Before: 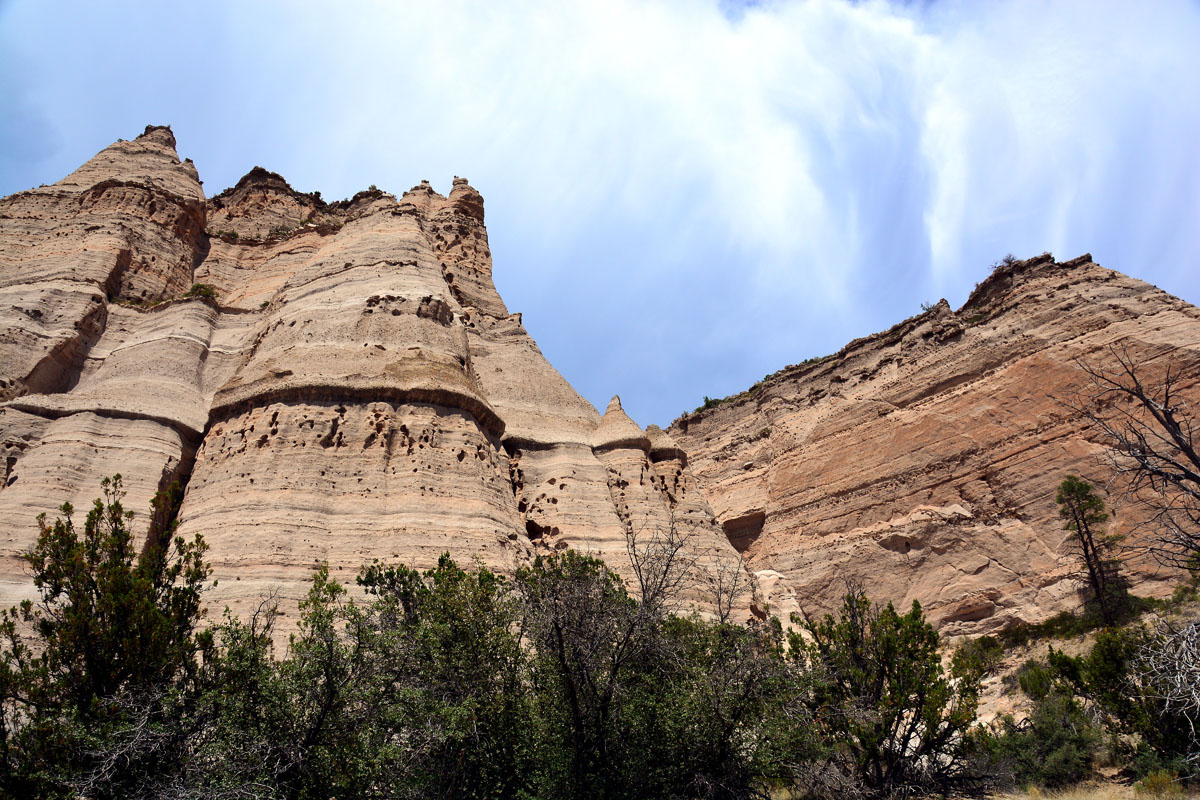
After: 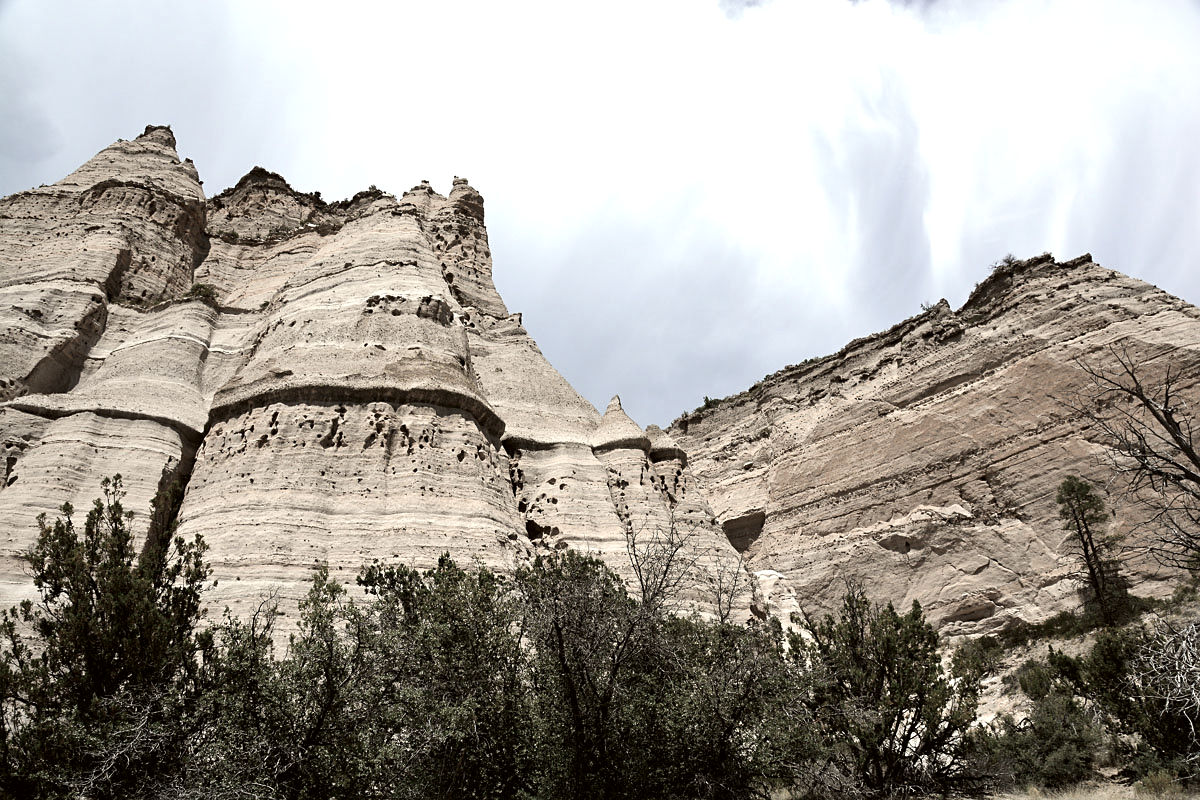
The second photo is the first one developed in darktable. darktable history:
color correction: highlights a* -1.83, highlights b* 10.18, shadows a* 0.207, shadows b* 18.72
tone equalizer: -8 EV -0.405 EV, -7 EV -0.416 EV, -6 EV -0.325 EV, -5 EV -0.22 EV, -3 EV 0.246 EV, -2 EV 0.344 EV, -1 EV 0.397 EV, +0 EV 0.442 EV, smoothing diameter 24.93%, edges refinement/feathering 7.73, preserve details guided filter
sharpen: amount 0.215
color zones: curves: ch1 [(0, 0.153) (0.143, 0.15) (0.286, 0.151) (0.429, 0.152) (0.571, 0.152) (0.714, 0.151) (0.857, 0.151) (1, 0.153)]
color balance rgb: linear chroma grading › global chroma 9.142%, perceptual saturation grading › global saturation 3.301%
